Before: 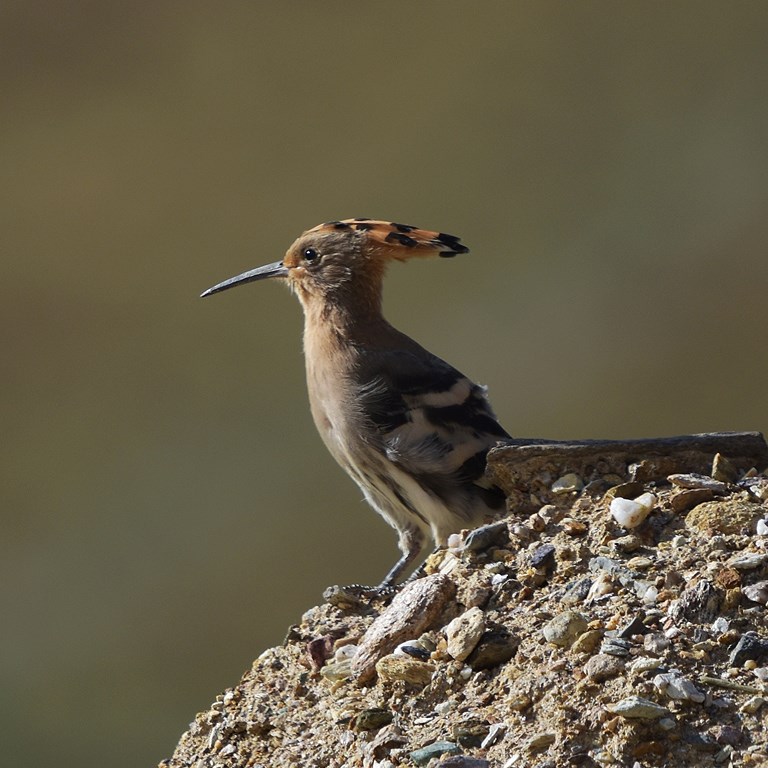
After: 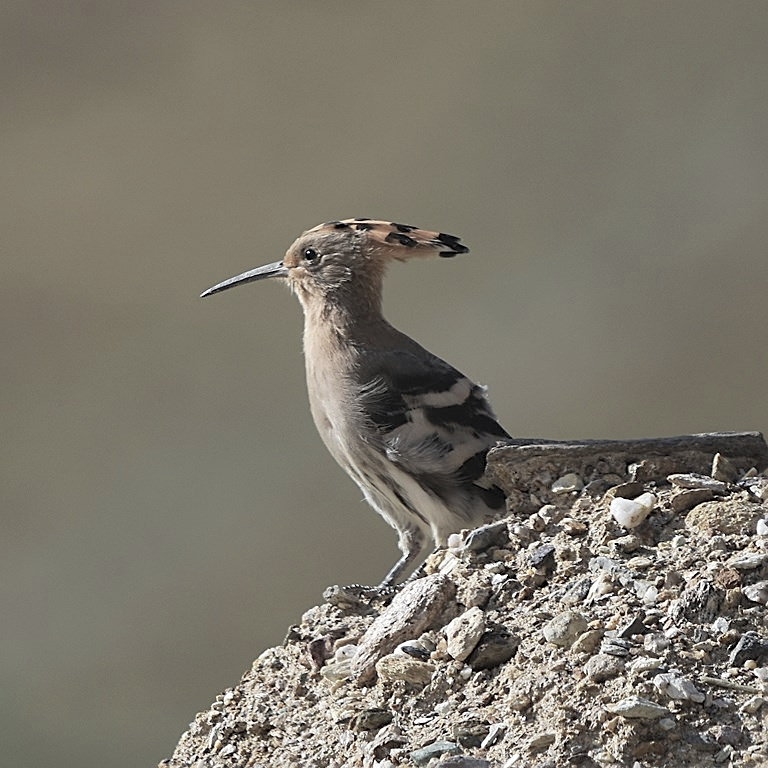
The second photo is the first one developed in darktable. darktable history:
contrast brightness saturation: brightness 0.19, saturation -0.485
sharpen: on, module defaults
